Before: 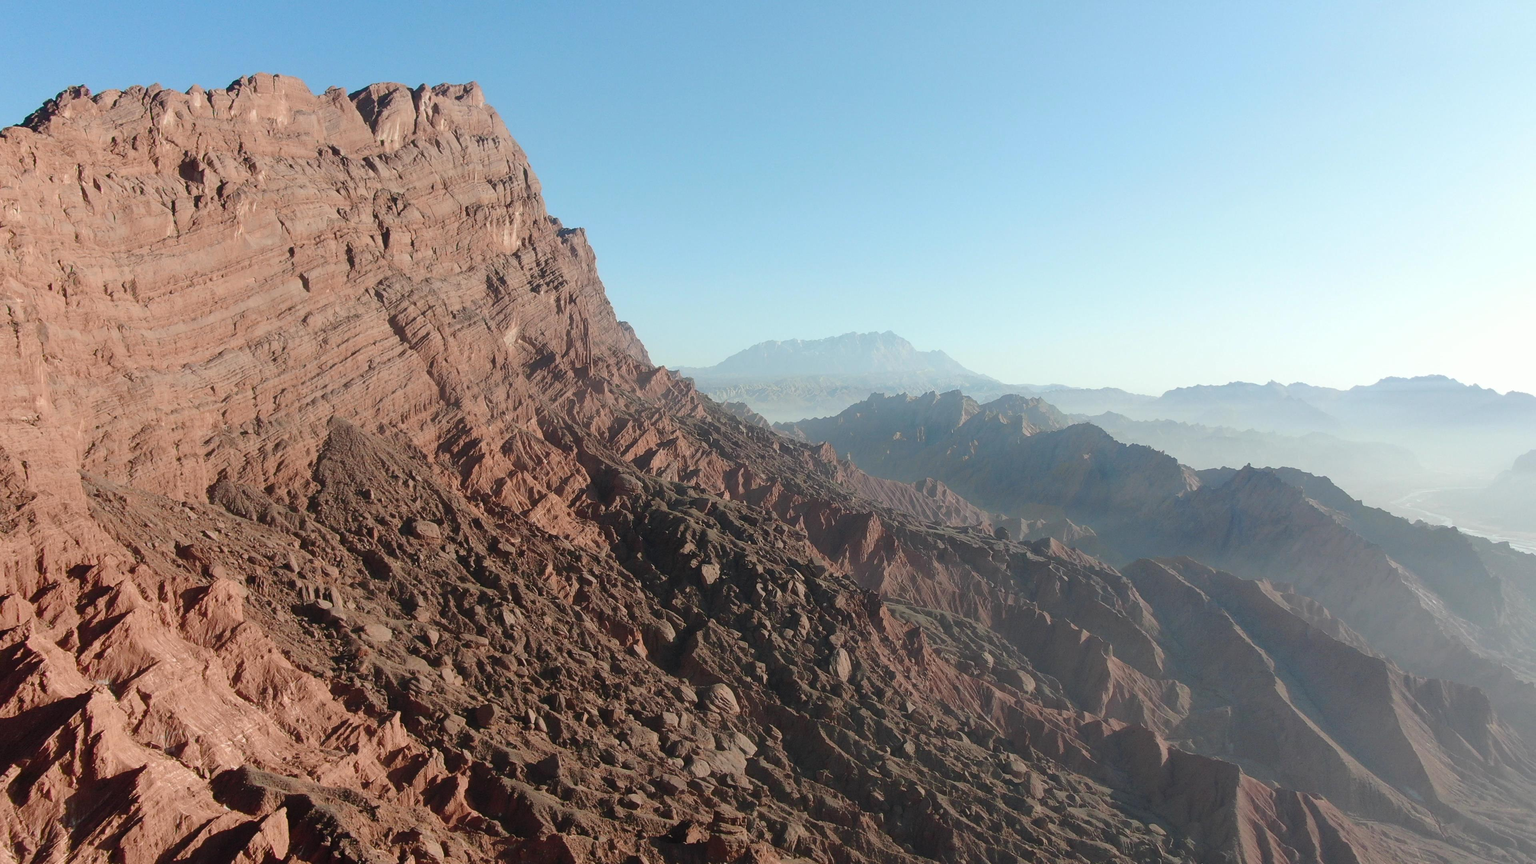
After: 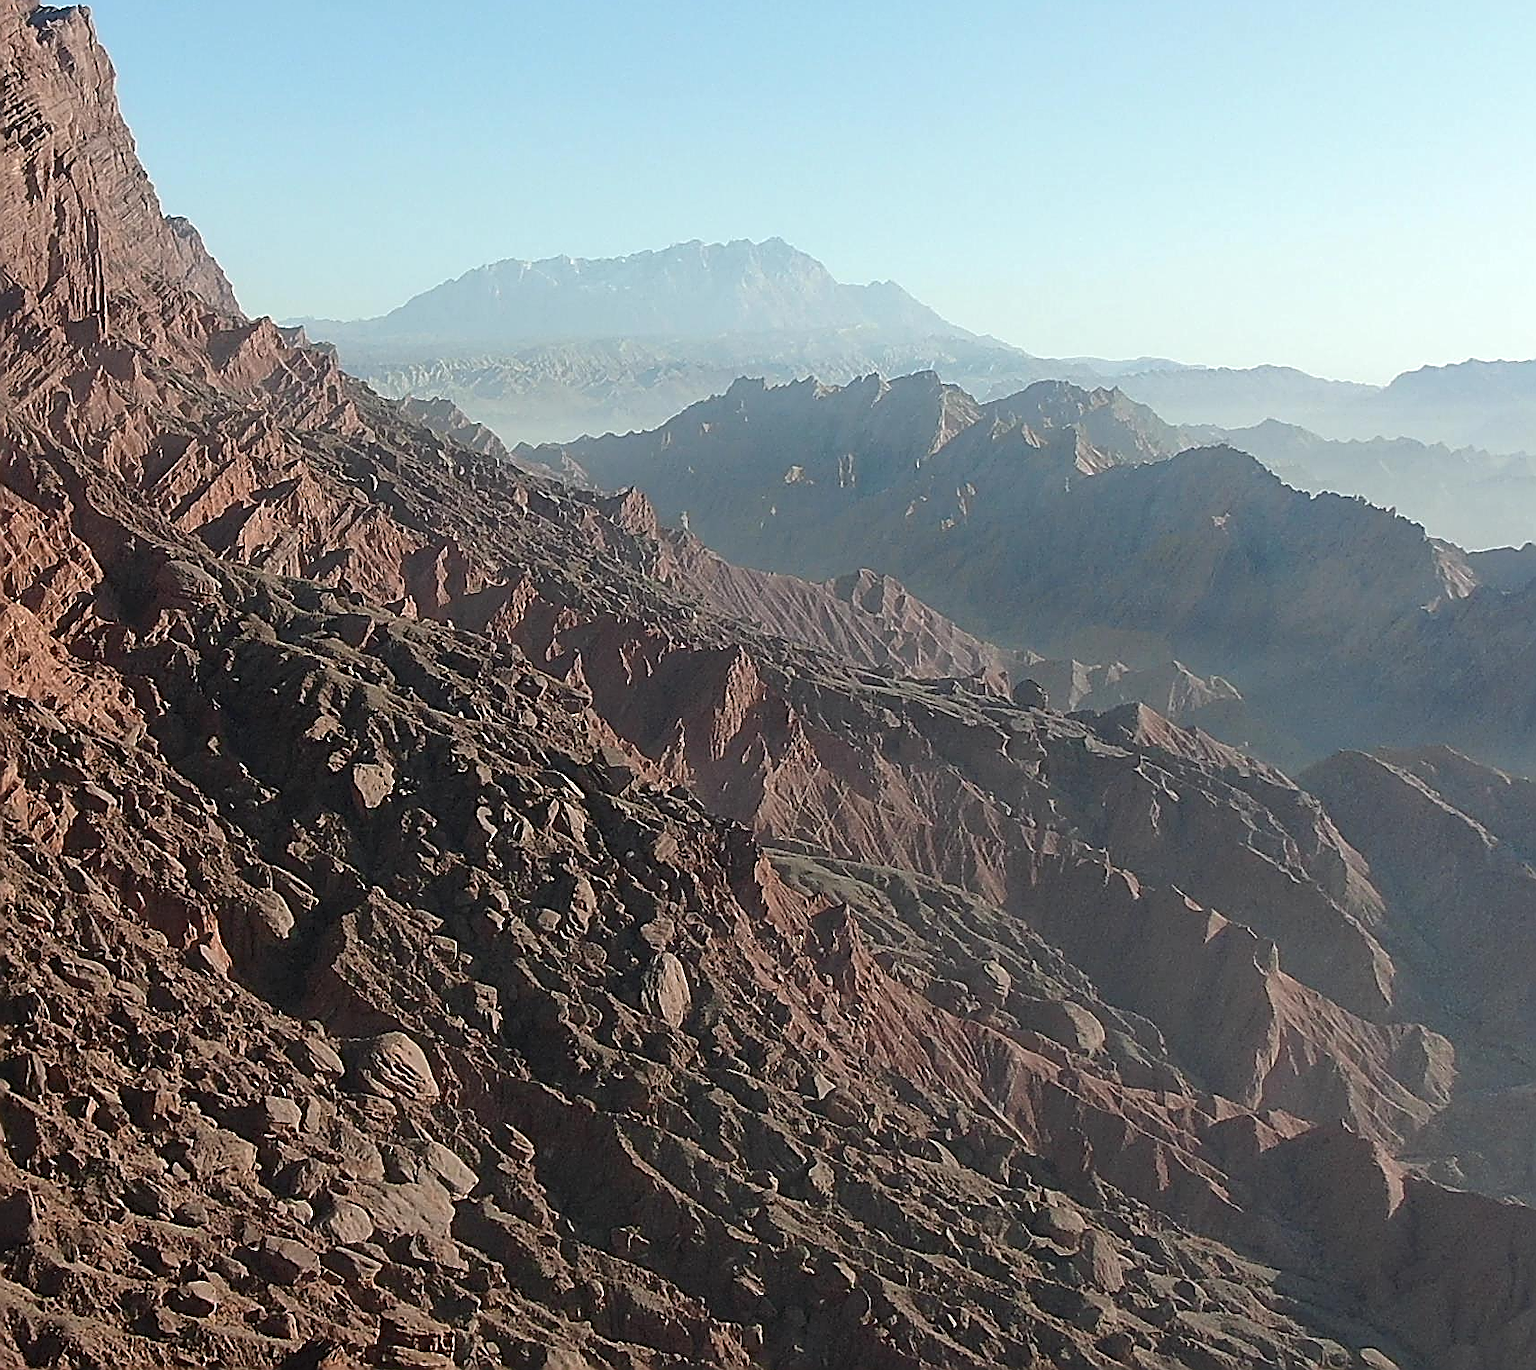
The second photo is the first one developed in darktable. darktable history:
local contrast: highlights 106%, shadows 100%, detail 119%, midtone range 0.2
crop: left 35.483%, top 26.109%, right 20.097%, bottom 3.444%
sharpen: amount 1.857
